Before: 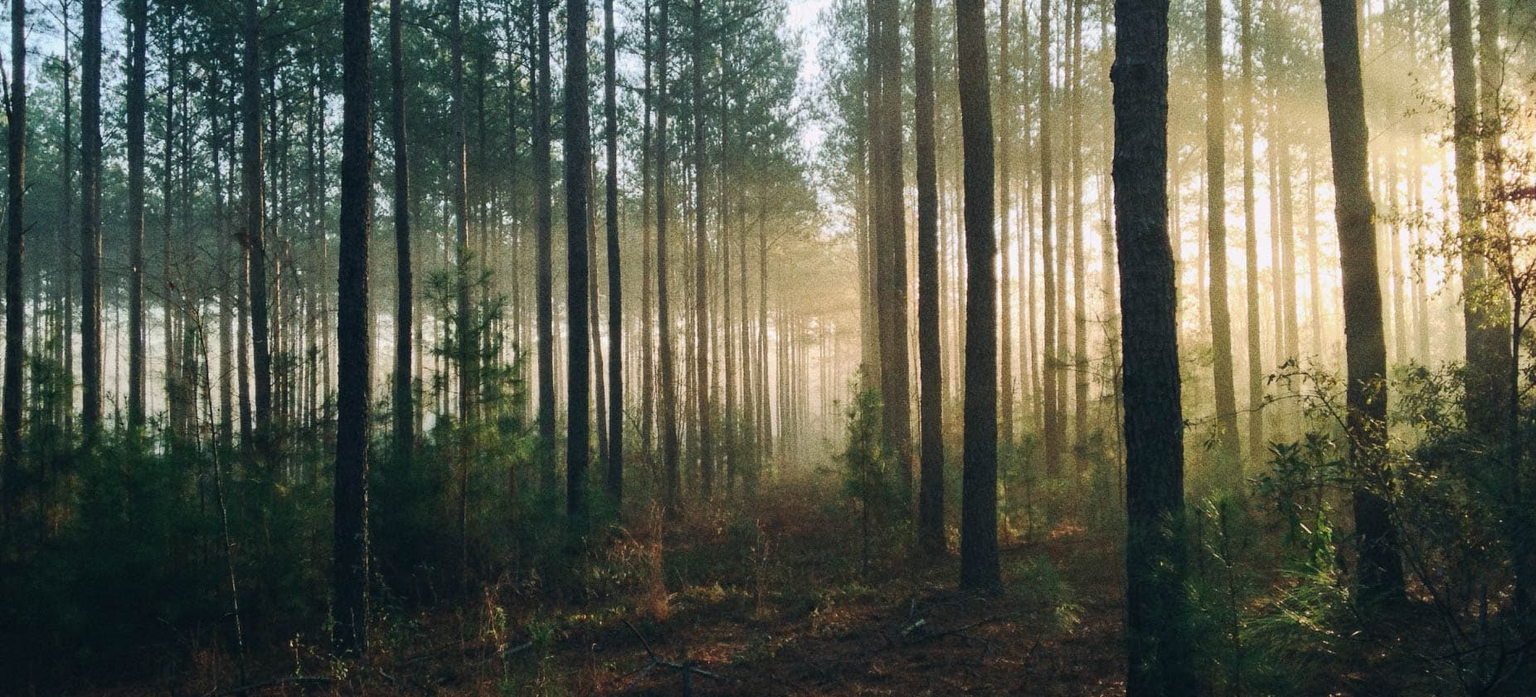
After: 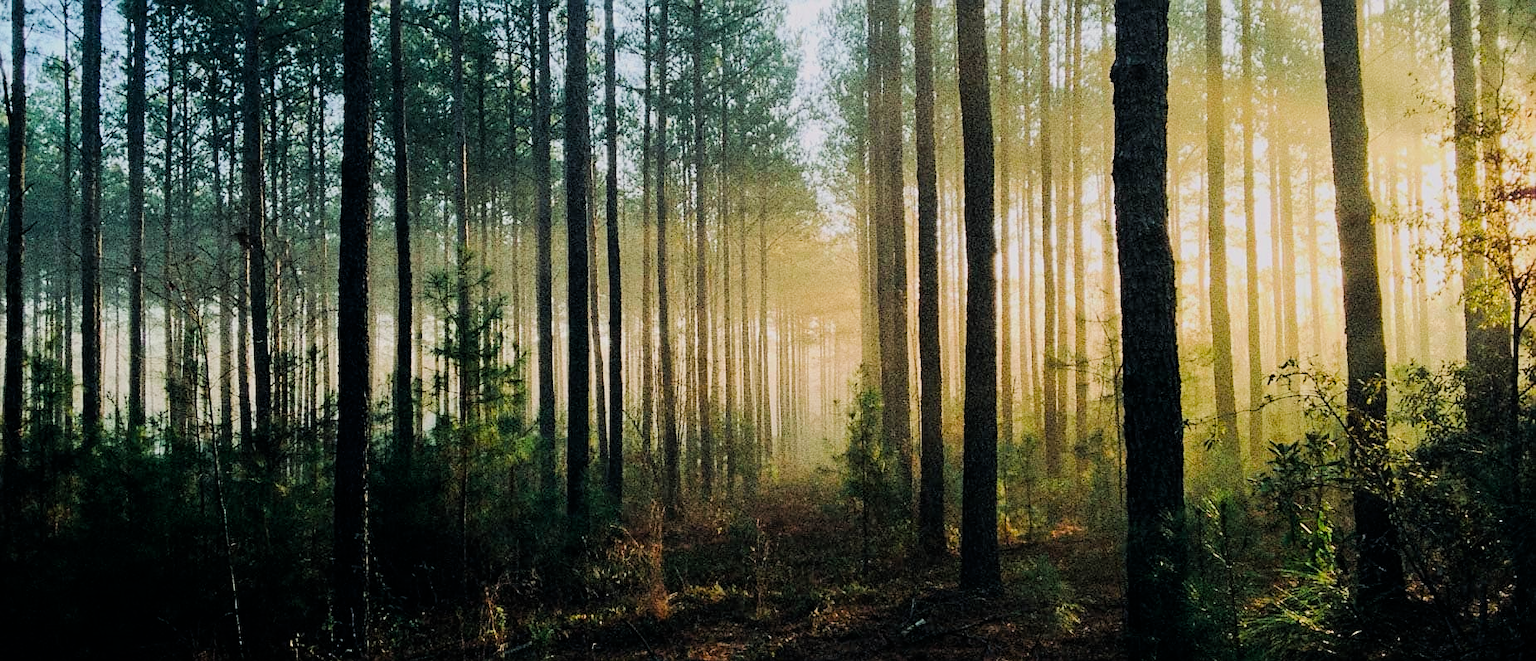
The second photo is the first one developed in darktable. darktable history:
color balance rgb: perceptual saturation grading › global saturation 25%, perceptual brilliance grading › mid-tones 10%, perceptual brilliance grading › shadows 15%, global vibrance 20%
crop and rotate: top 0%, bottom 5.097%
sharpen: on, module defaults
filmic rgb: black relative exposure -5 EV, hardness 2.88, contrast 1.2
